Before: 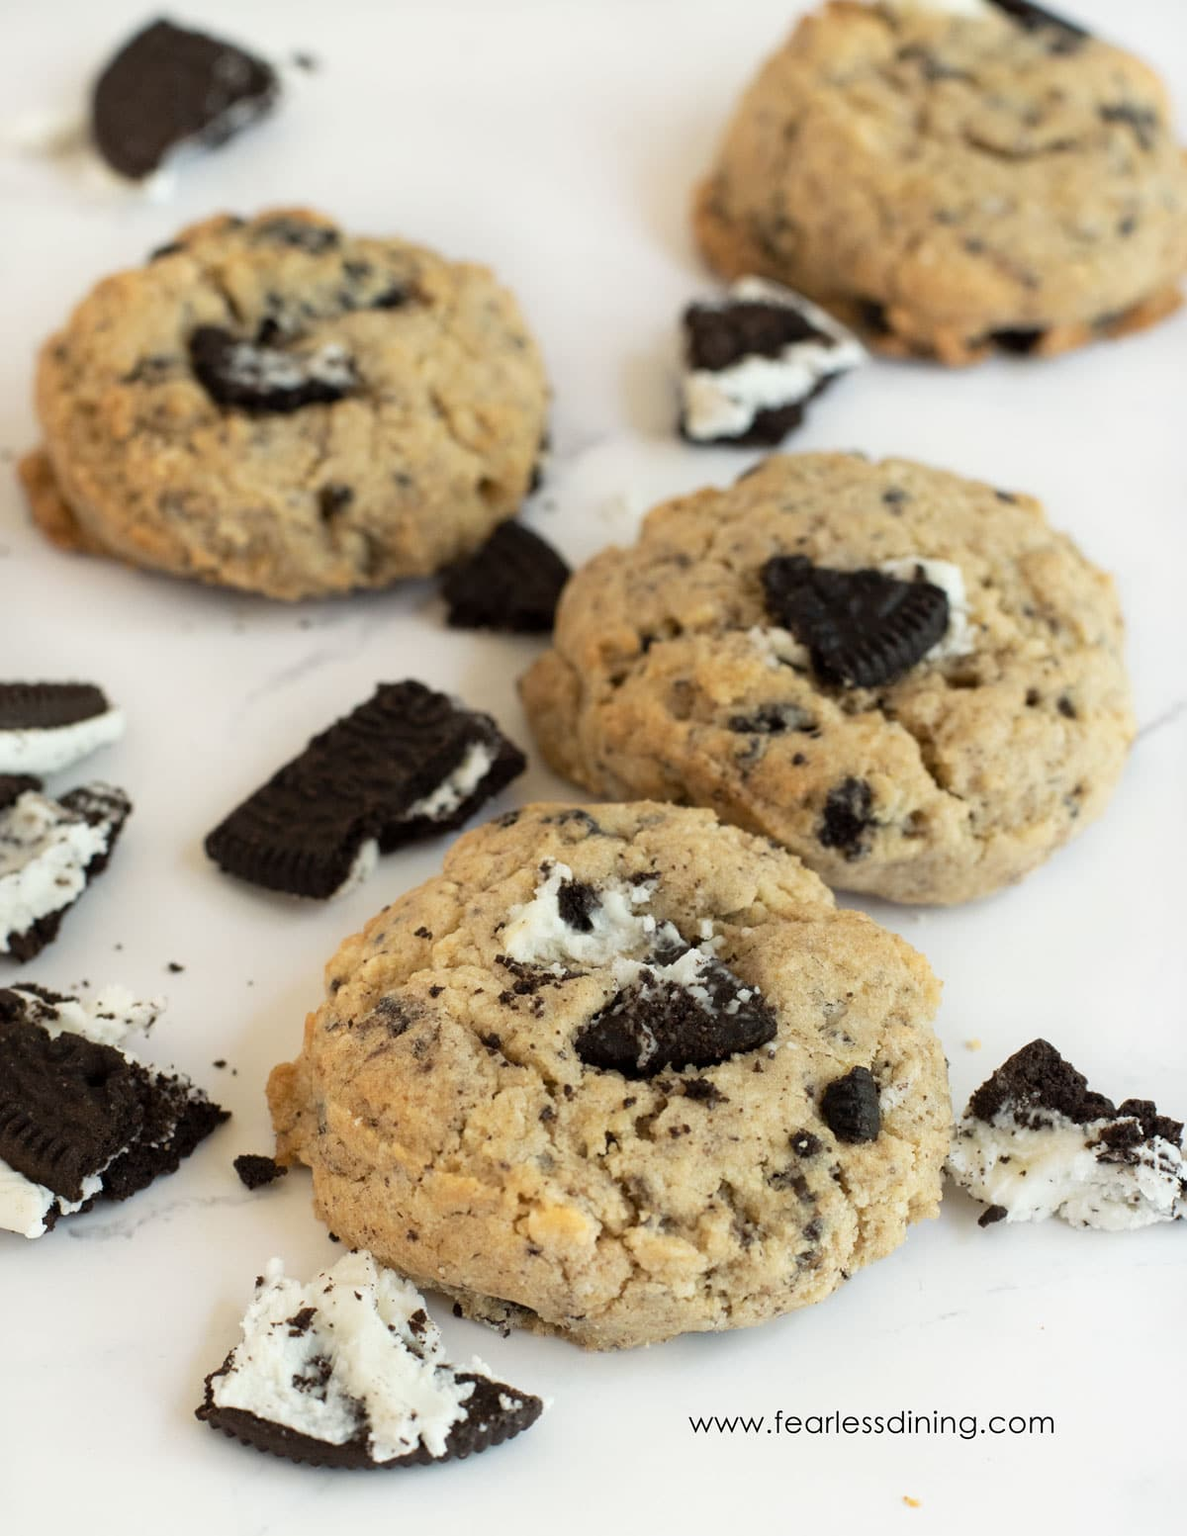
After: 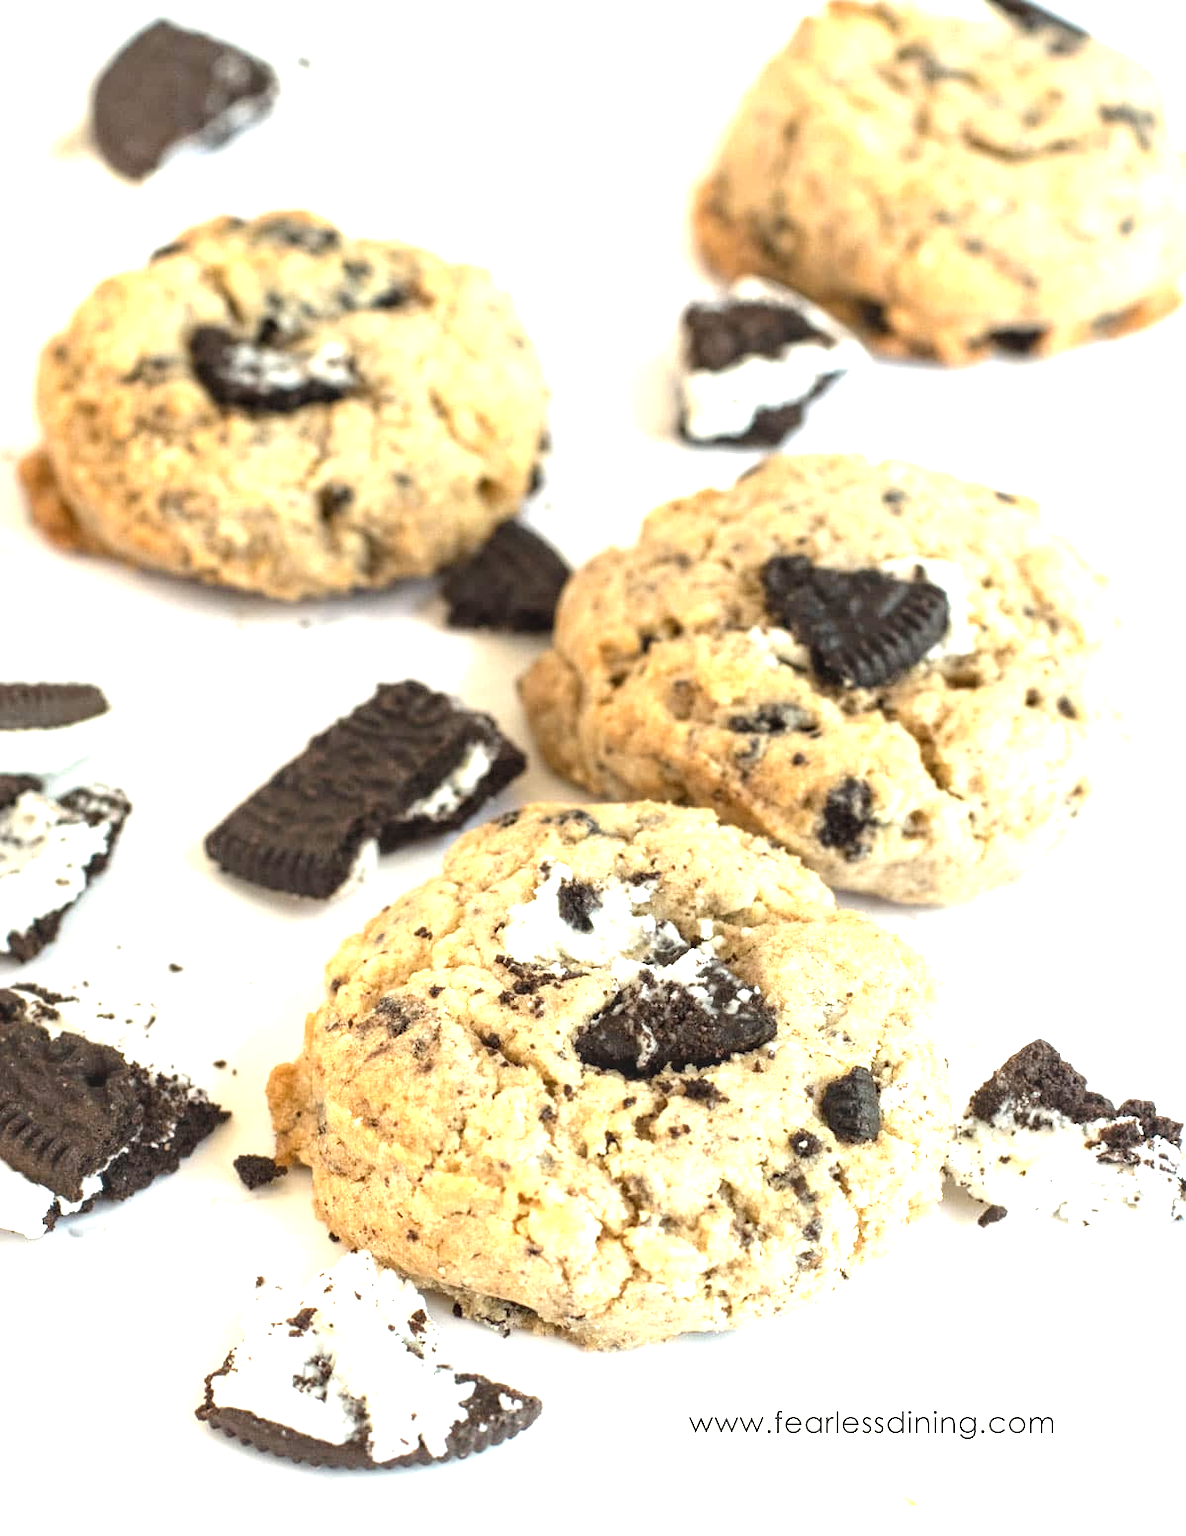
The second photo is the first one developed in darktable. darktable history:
exposure: black level correction 0, exposure 1.339 EV, compensate highlight preservation false
local contrast: on, module defaults
